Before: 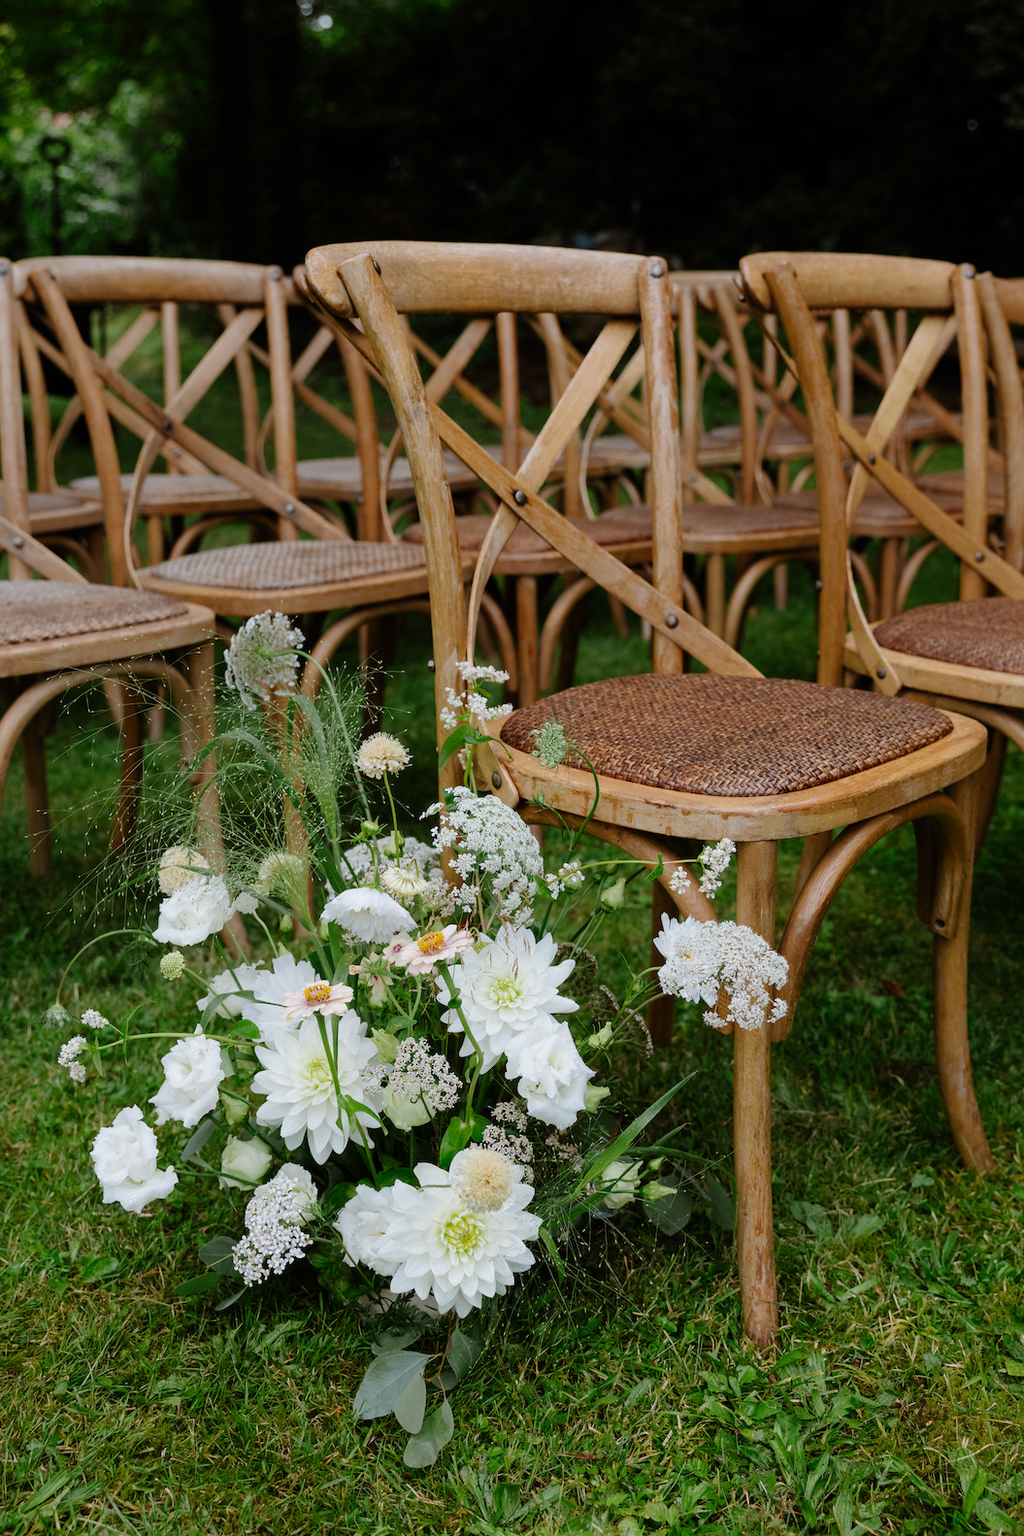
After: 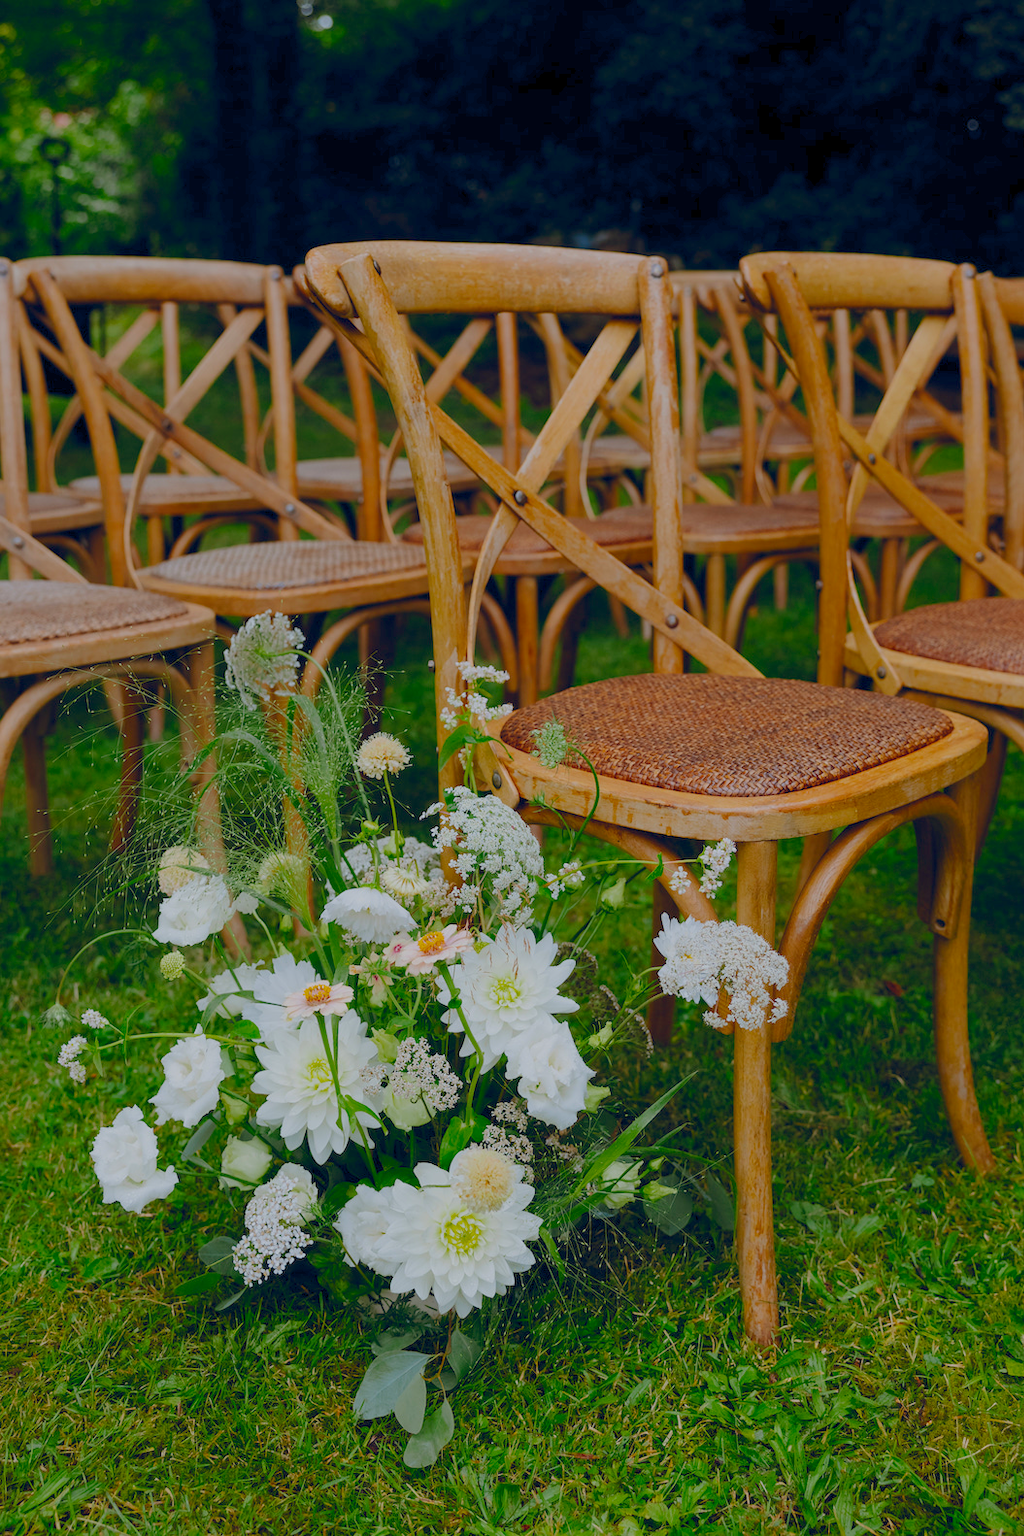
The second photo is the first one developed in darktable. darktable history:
color balance rgb: power › hue 328.84°, global offset › chroma 0.062%, global offset › hue 253.7°, linear chroma grading › global chroma 14.637%, perceptual saturation grading › global saturation 17.888%, contrast -29.74%
